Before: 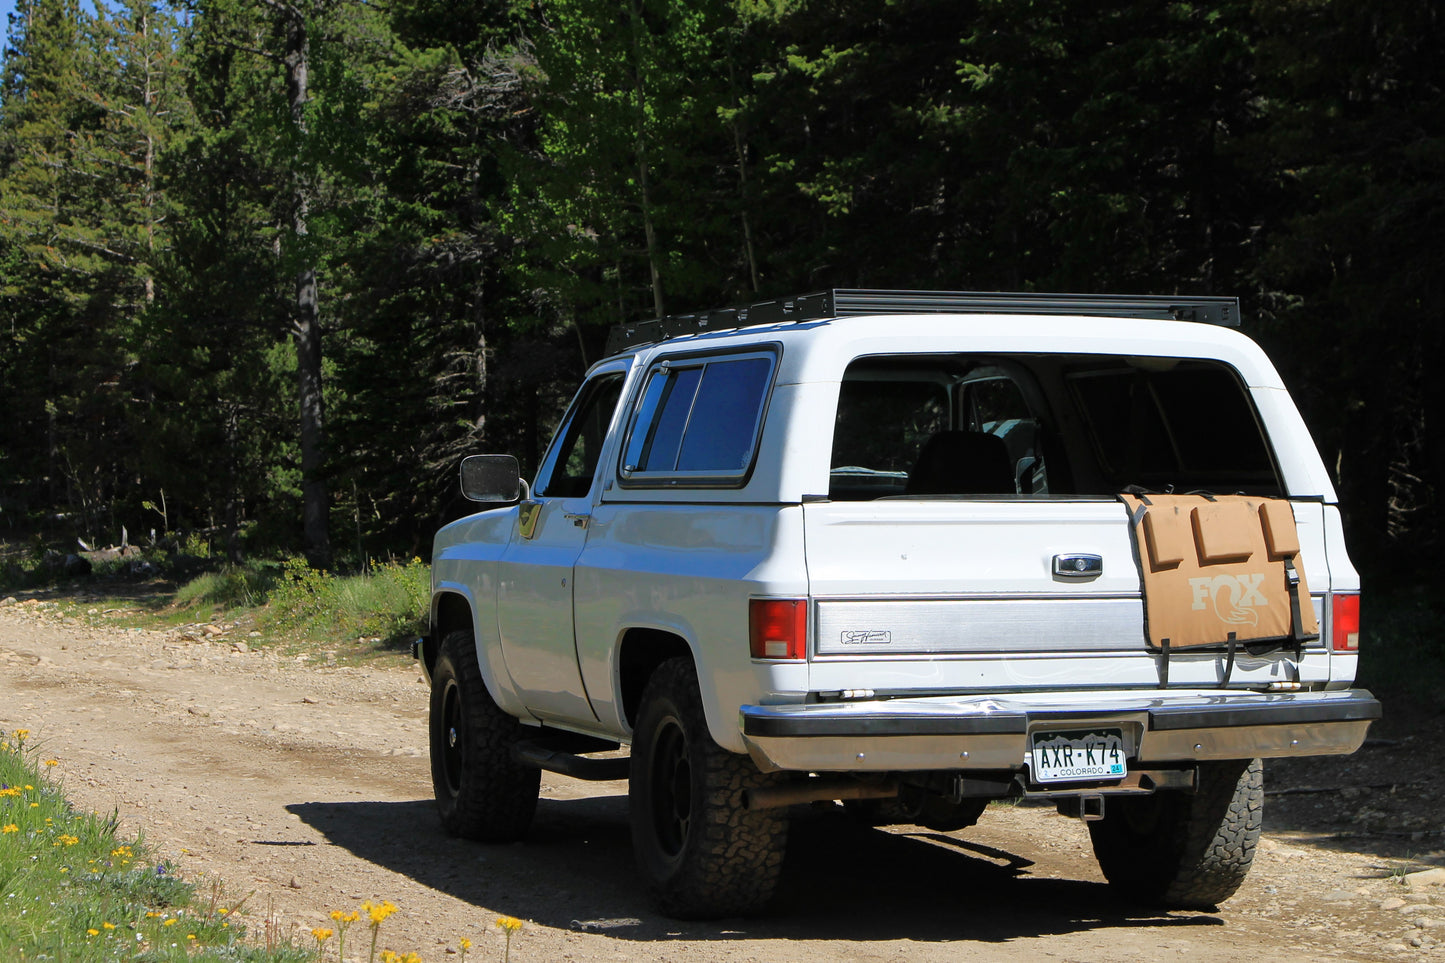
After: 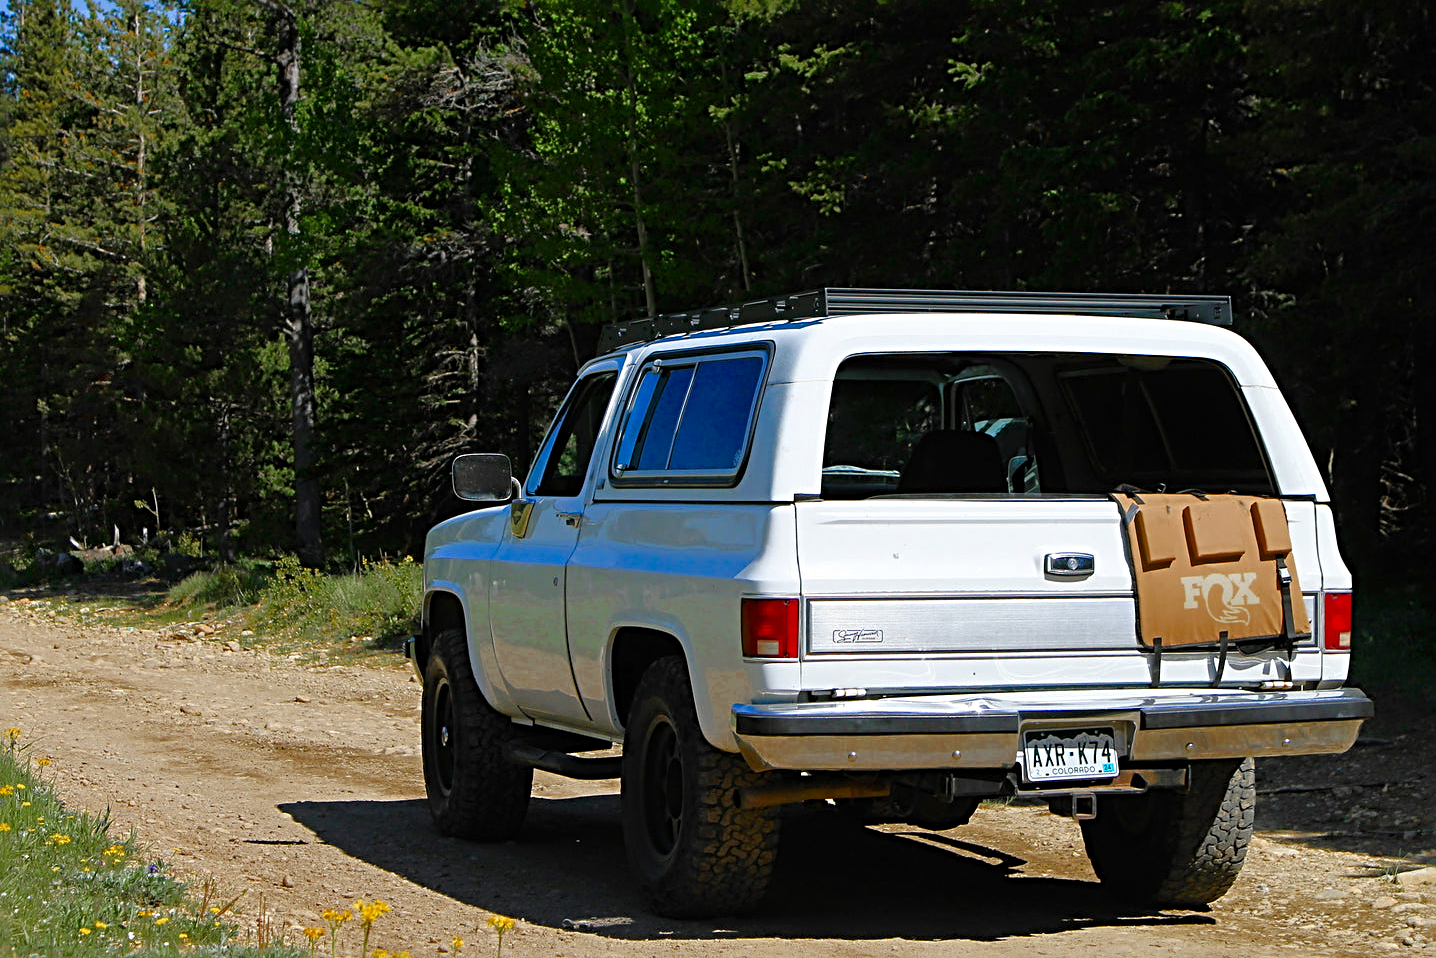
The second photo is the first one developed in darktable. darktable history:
color zones: curves: ch0 [(0.11, 0.396) (0.195, 0.36) (0.25, 0.5) (0.303, 0.412) (0.357, 0.544) (0.75, 0.5) (0.967, 0.328)]; ch1 [(0, 0.468) (0.112, 0.512) (0.202, 0.6) (0.25, 0.5) (0.307, 0.352) (0.357, 0.544) (0.75, 0.5) (0.963, 0.524)]
color balance rgb: perceptual saturation grading › global saturation 20%, perceptual saturation grading › highlights -25%, perceptual saturation grading › shadows 50%
sharpen: radius 4
crop and rotate: left 0.614%, top 0.179%, bottom 0.309%
exposure: compensate exposure bias true, compensate highlight preservation false
